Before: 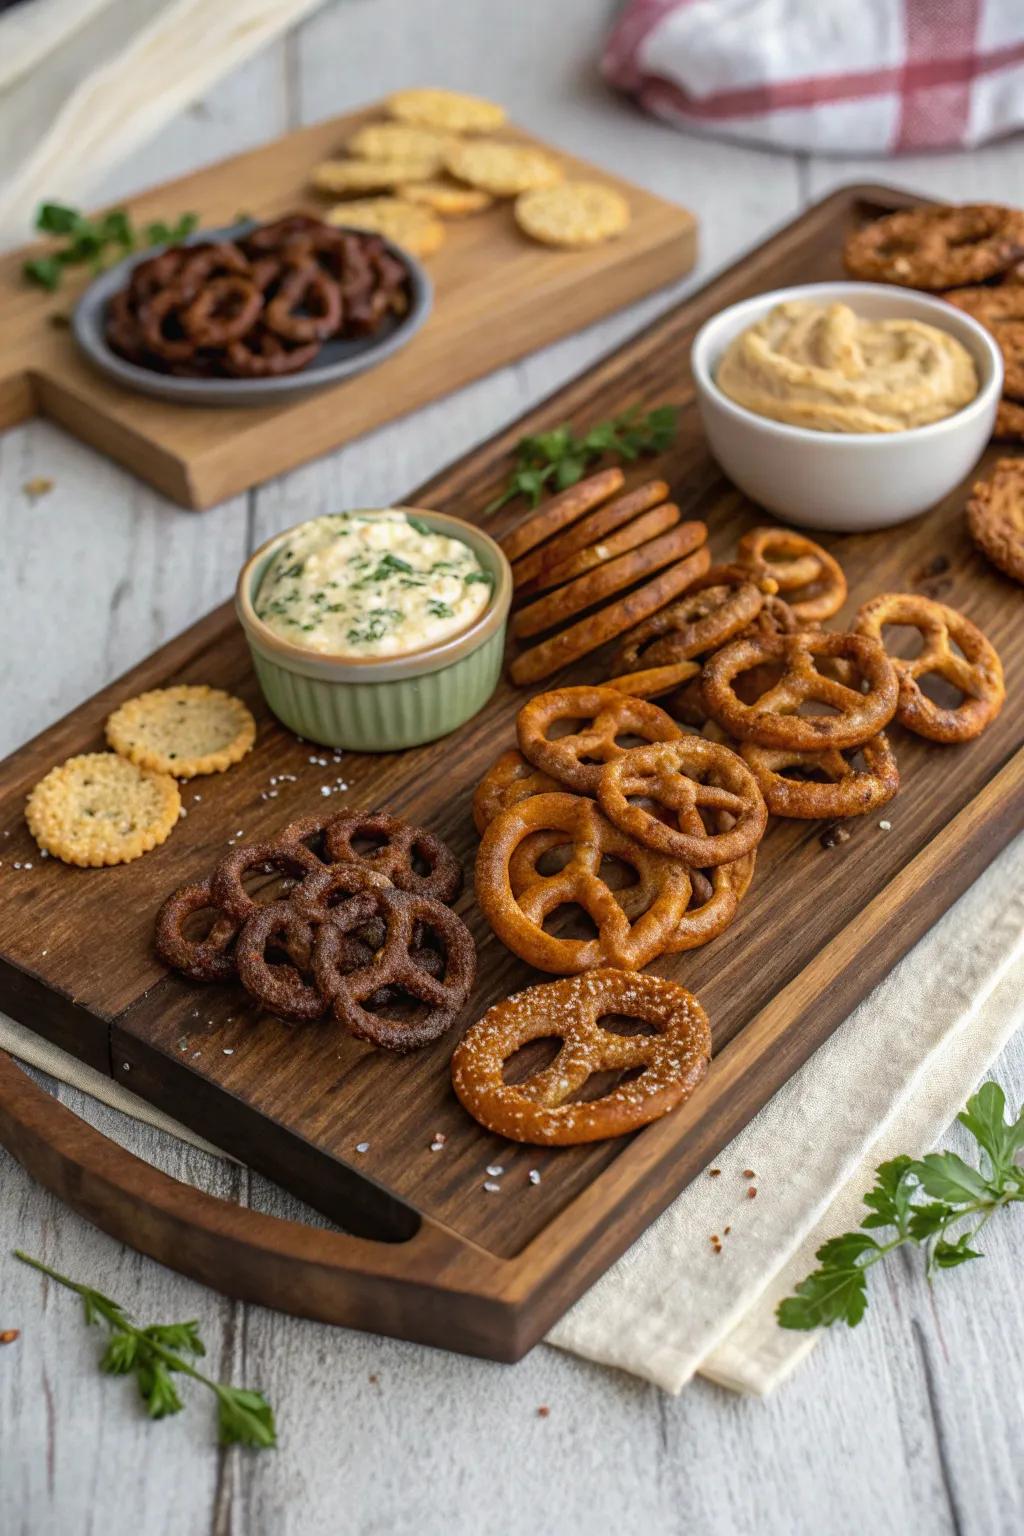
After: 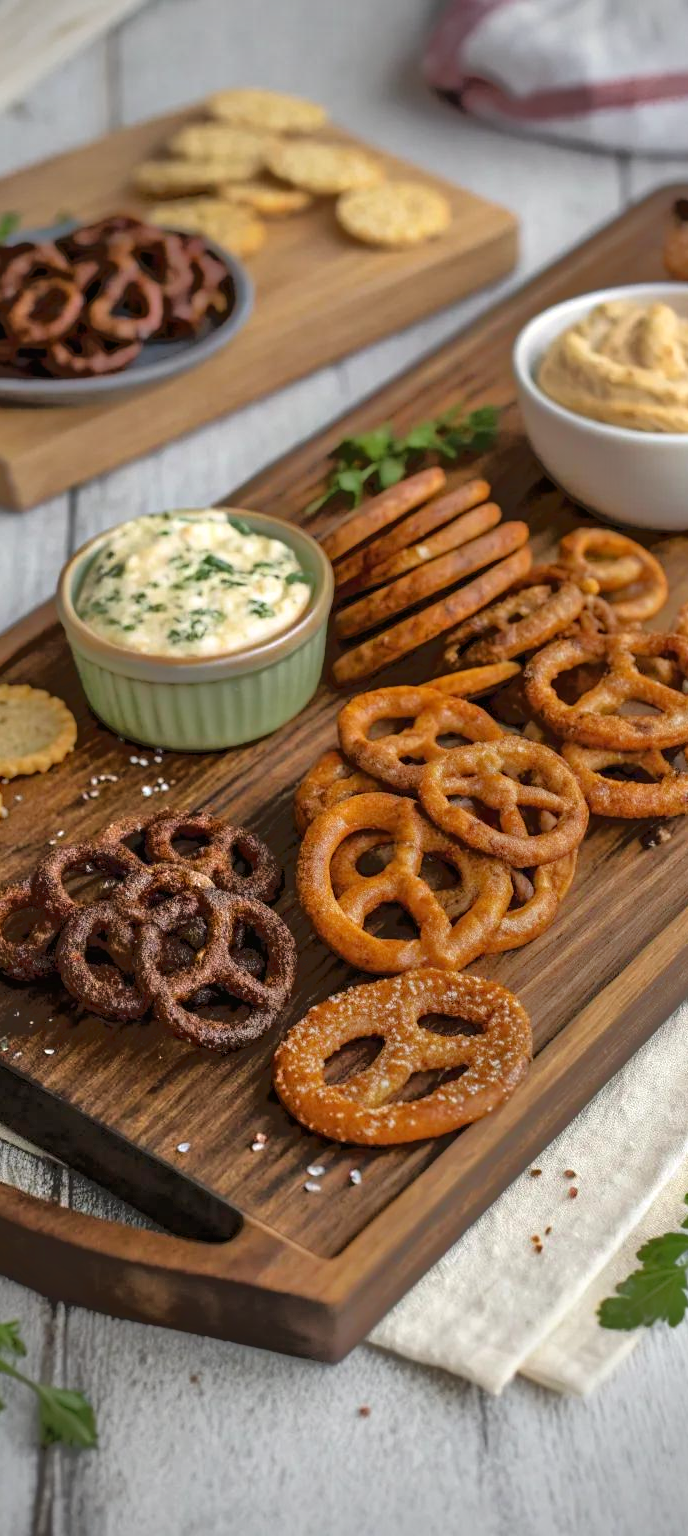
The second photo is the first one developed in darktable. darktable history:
vignetting: fall-off start 71.37%
tone equalizer: -7 EV -0.661 EV, -6 EV 1.04 EV, -5 EV -0.471 EV, -4 EV 0.411 EV, -3 EV 0.421 EV, -2 EV 0.168 EV, -1 EV -0.173 EV, +0 EV -0.378 EV, mask exposure compensation -0.496 EV
crop and rotate: left 17.573%, right 15.152%
